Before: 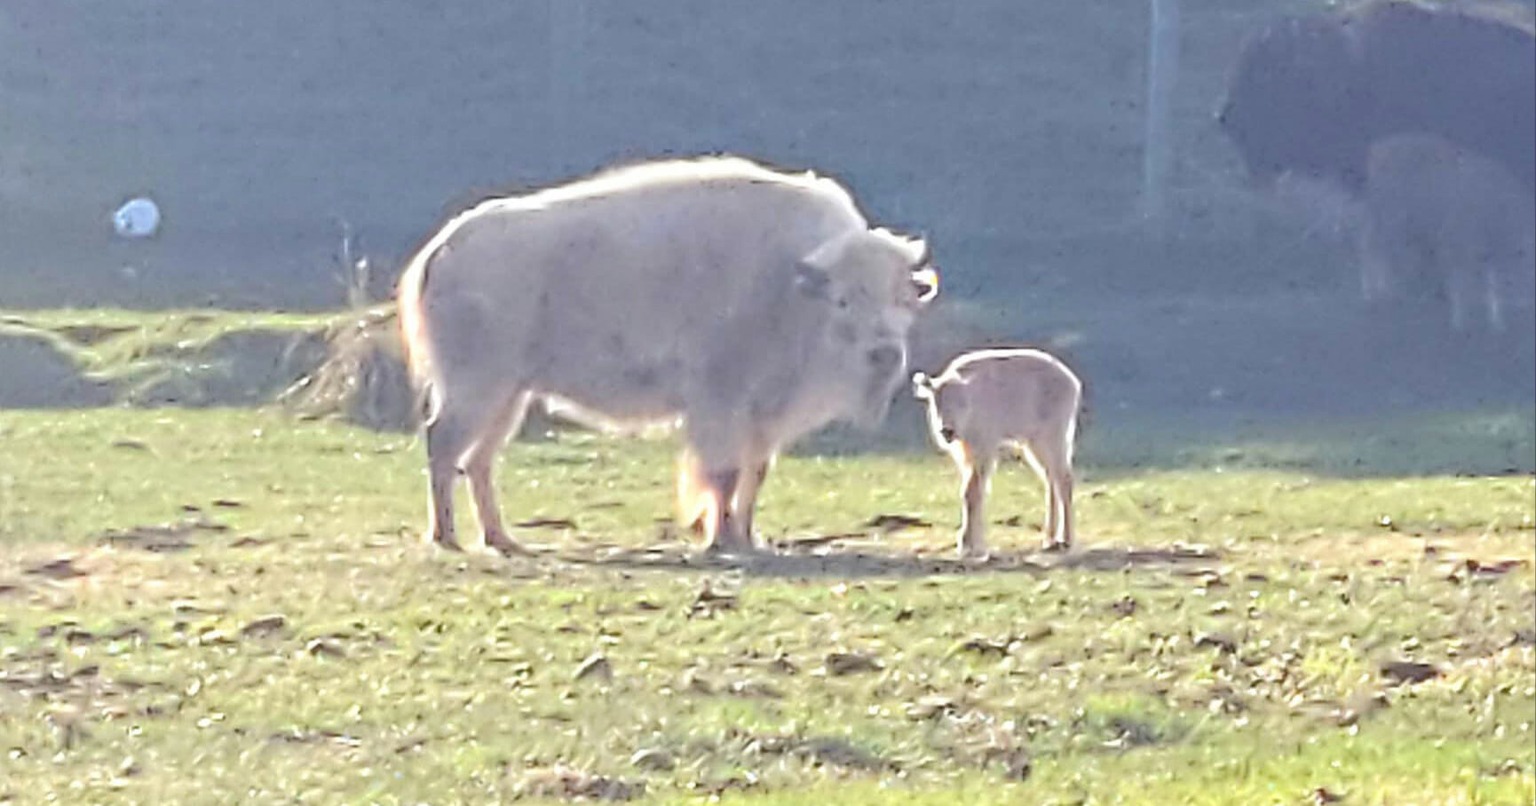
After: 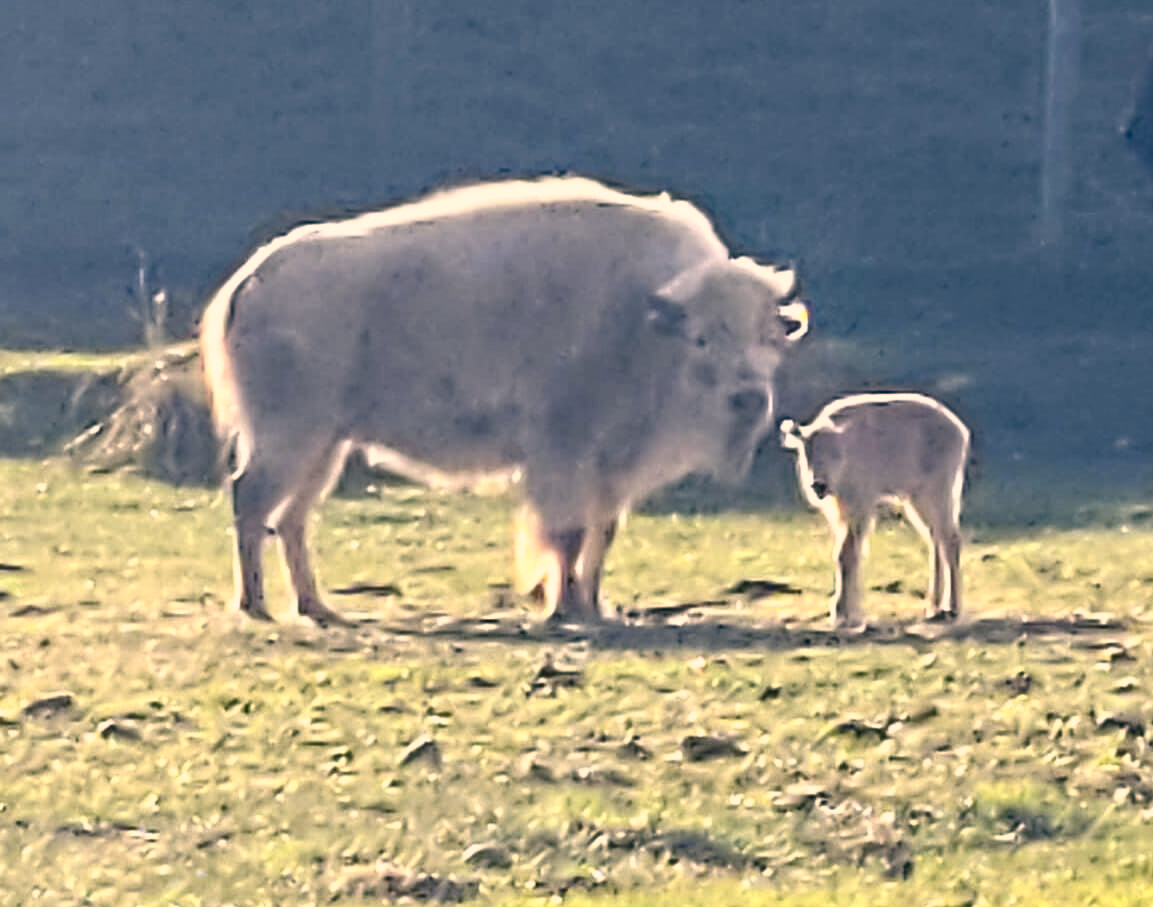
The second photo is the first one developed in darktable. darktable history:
base curve: curves: ch0 [(0, 0) (0.595, 0.418) (1, 1)]
crop and rotate: left 14.439%, right 18.866%
contrast brightness saturation: contrast 0.282
color correction: highlights a* 10.34, highlights b* 14.49, shadows a* -10.28, shadows b* -14.99
